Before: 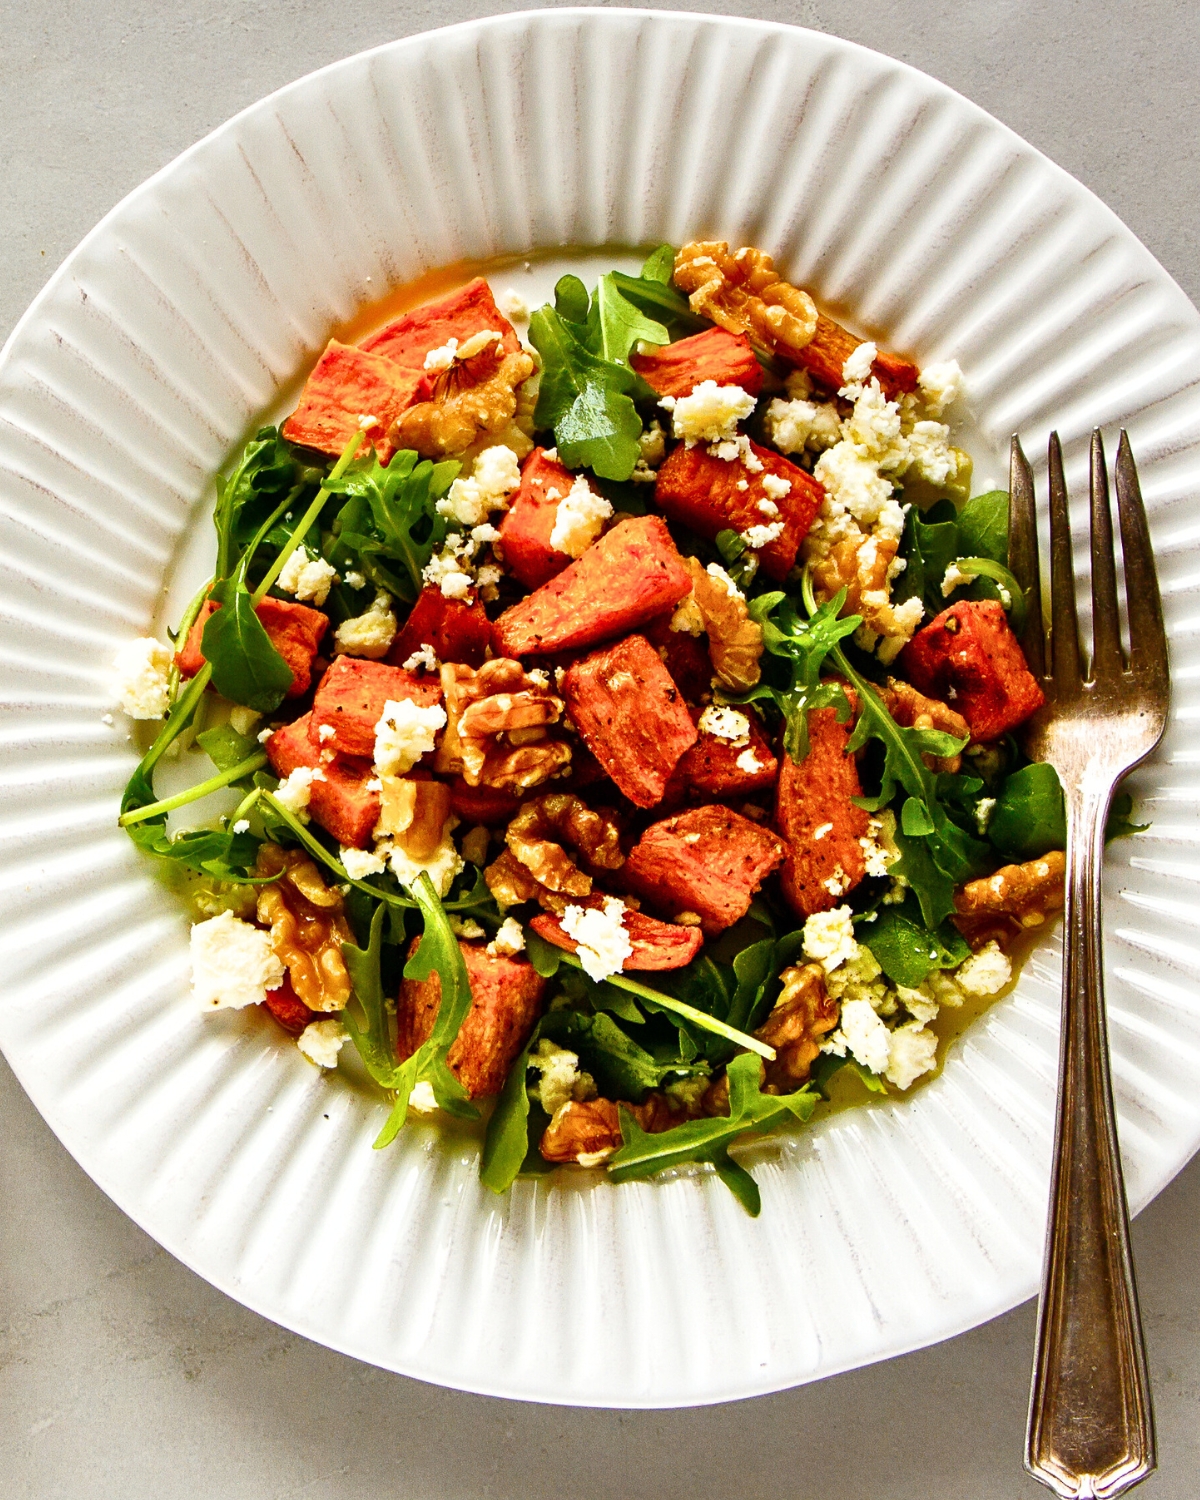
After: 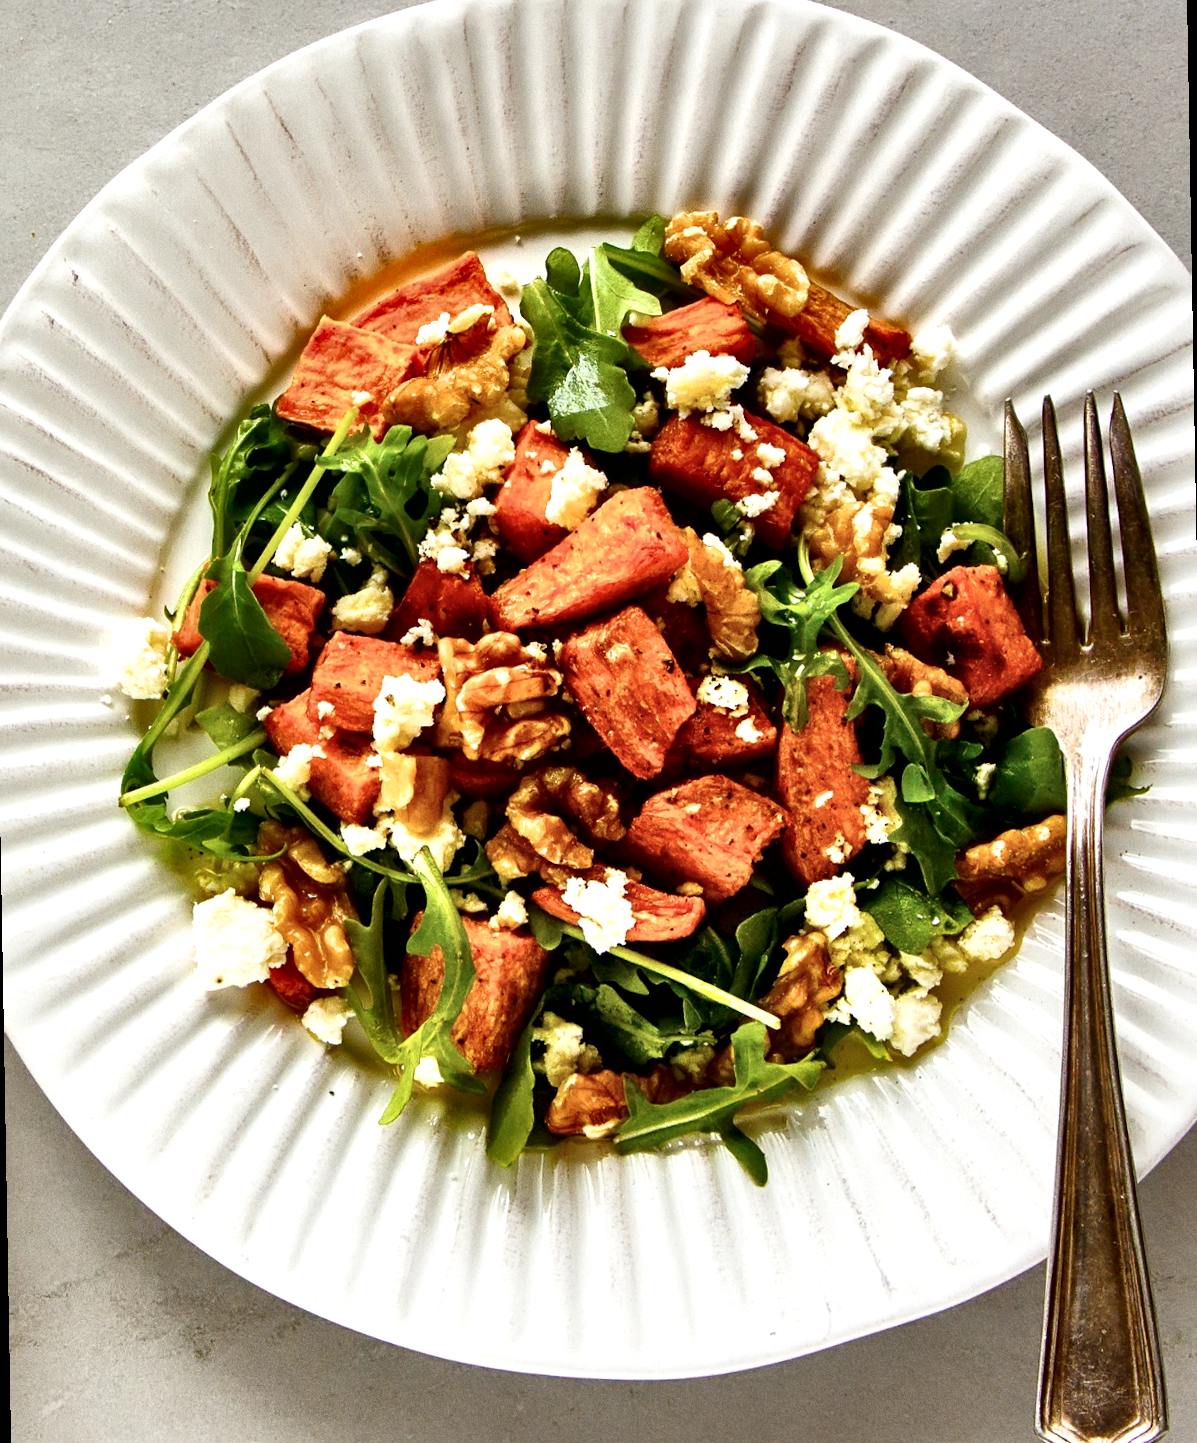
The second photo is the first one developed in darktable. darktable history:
local contrast: mode bilateral grid, contrast 70, coarseness 75, detail 180%, midtone range 0.2
rotate and perspective: rotation -1°, crop left 0.011, crop right 0.989, crop top 0.025, crop bottom 0.975
white balance: emerald 1
contrast brightness saturation: saturation -0.1
